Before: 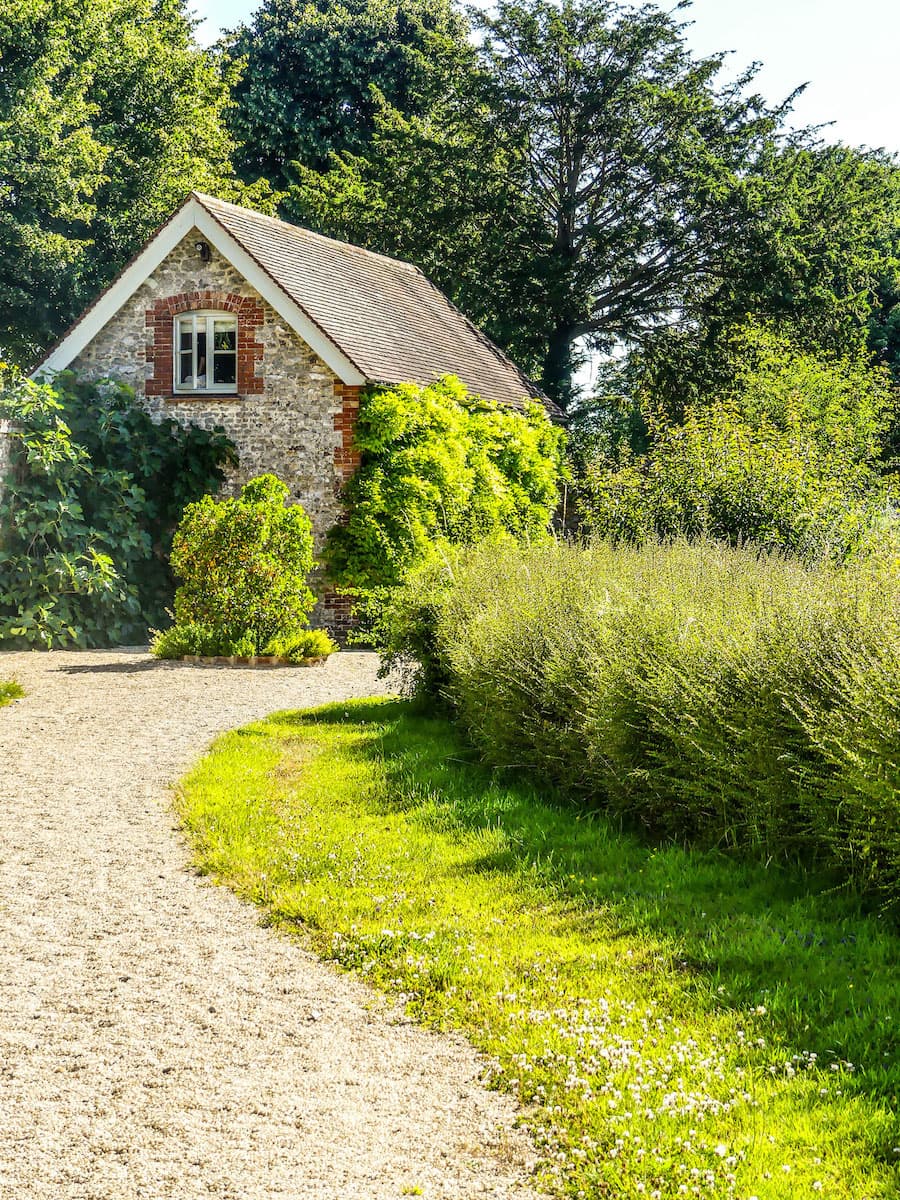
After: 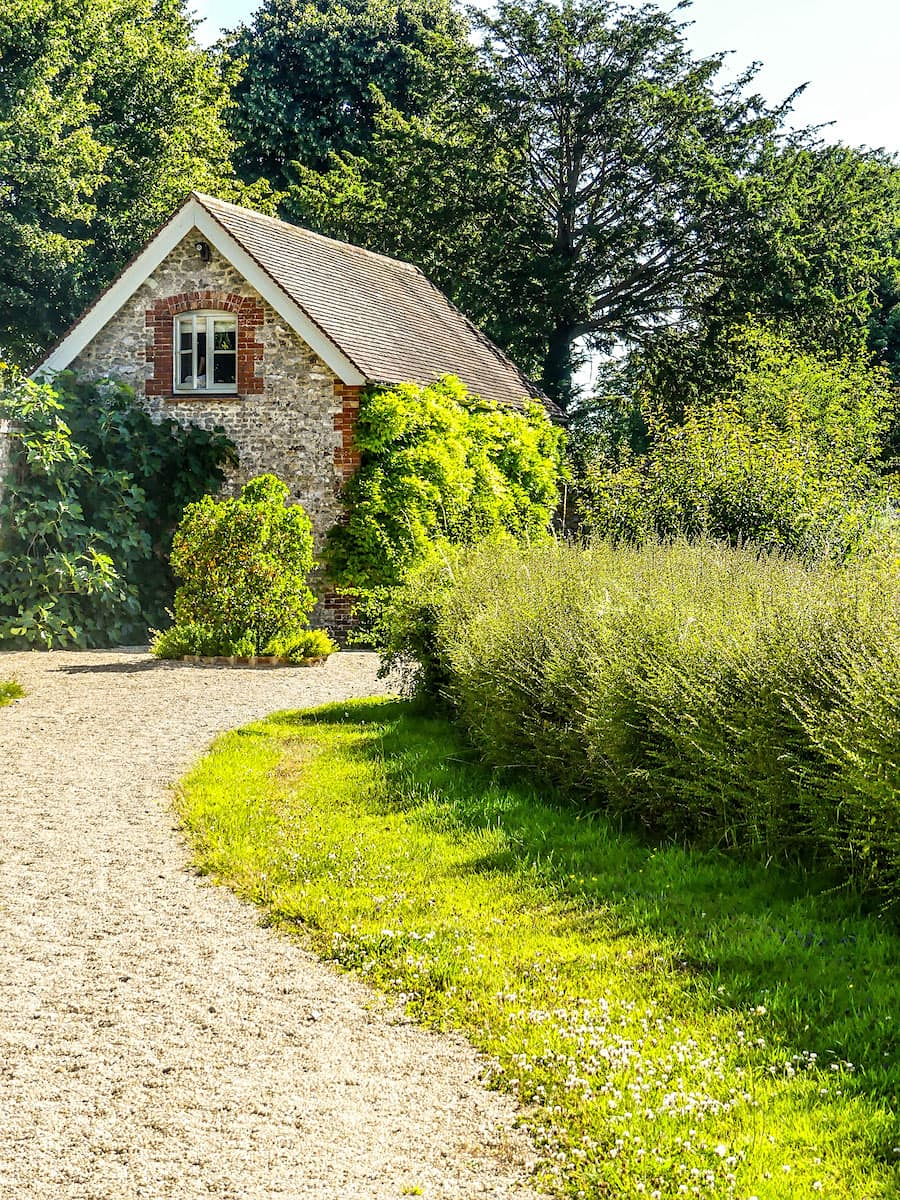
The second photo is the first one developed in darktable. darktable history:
sharpen: amount 0.213
base curve: curves: ch0 [(0, 0) (0.472, 0.455) (1, 1)], preserve colors none
